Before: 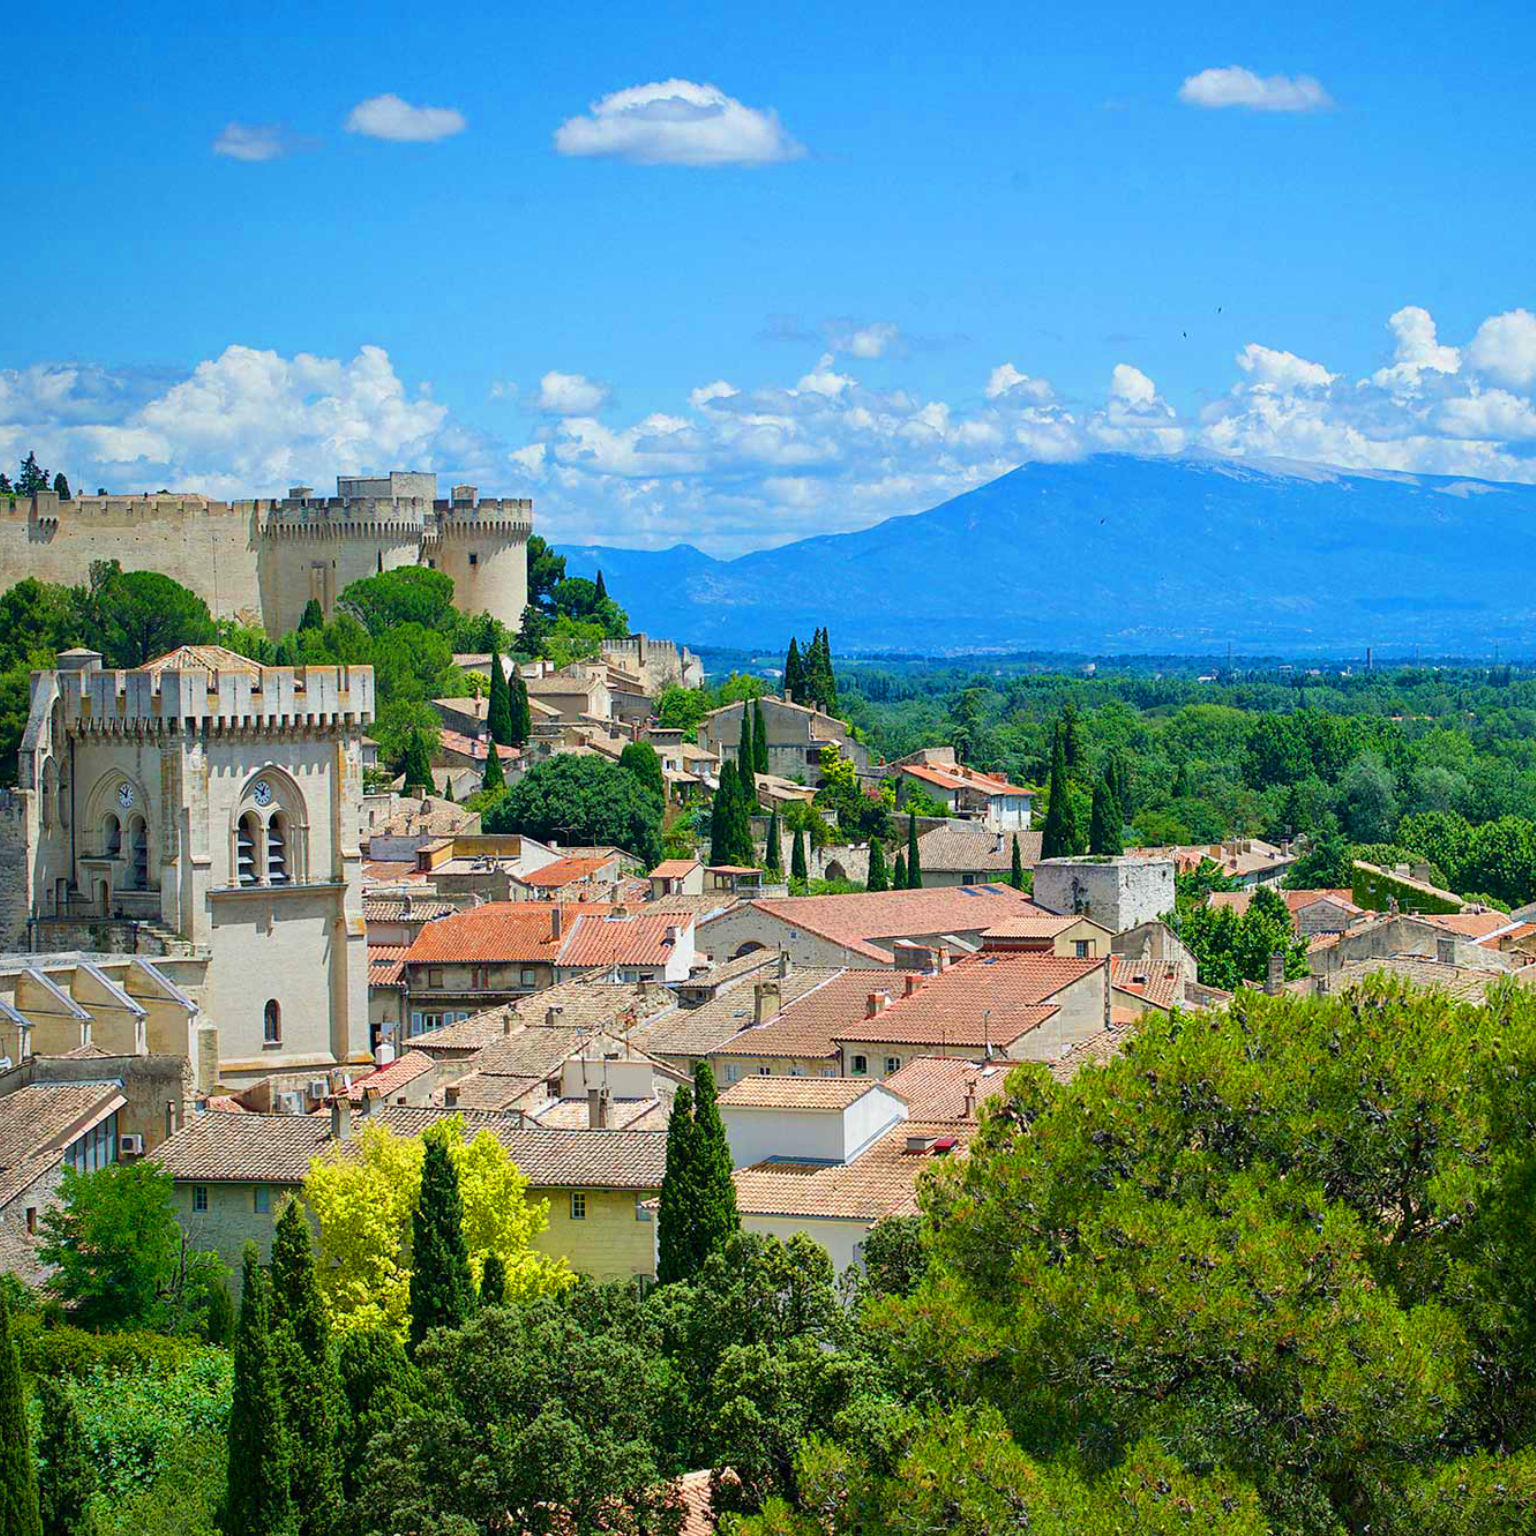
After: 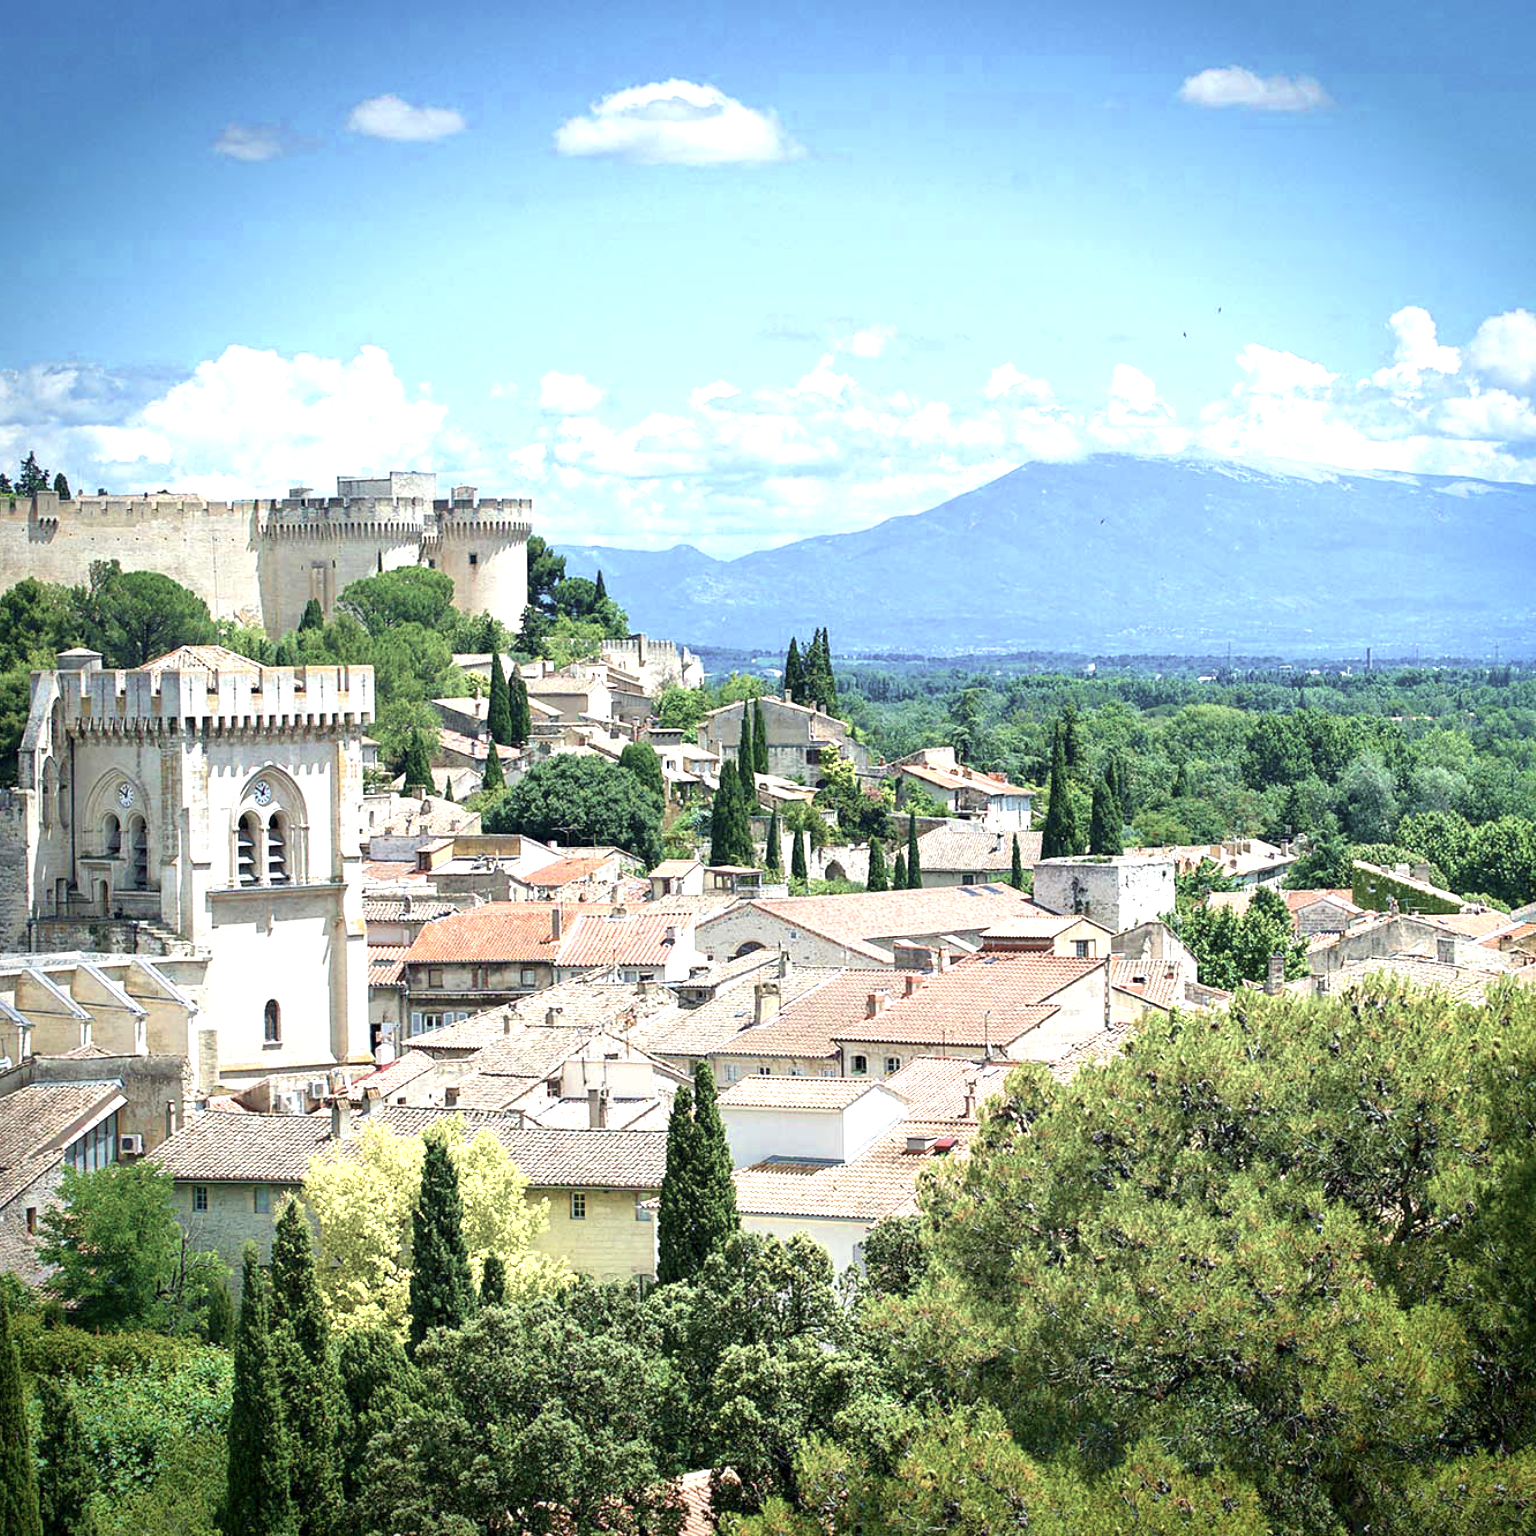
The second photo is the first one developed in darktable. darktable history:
vignetting: fall-off start 88.53%, fall-off radius 44.2%, saturation 0.376, width/height ratio 1.161
color correction: saturation 0.5
exposure: black level correction 0.001, exposure 1.116 EV, compensate highlight preservation false
